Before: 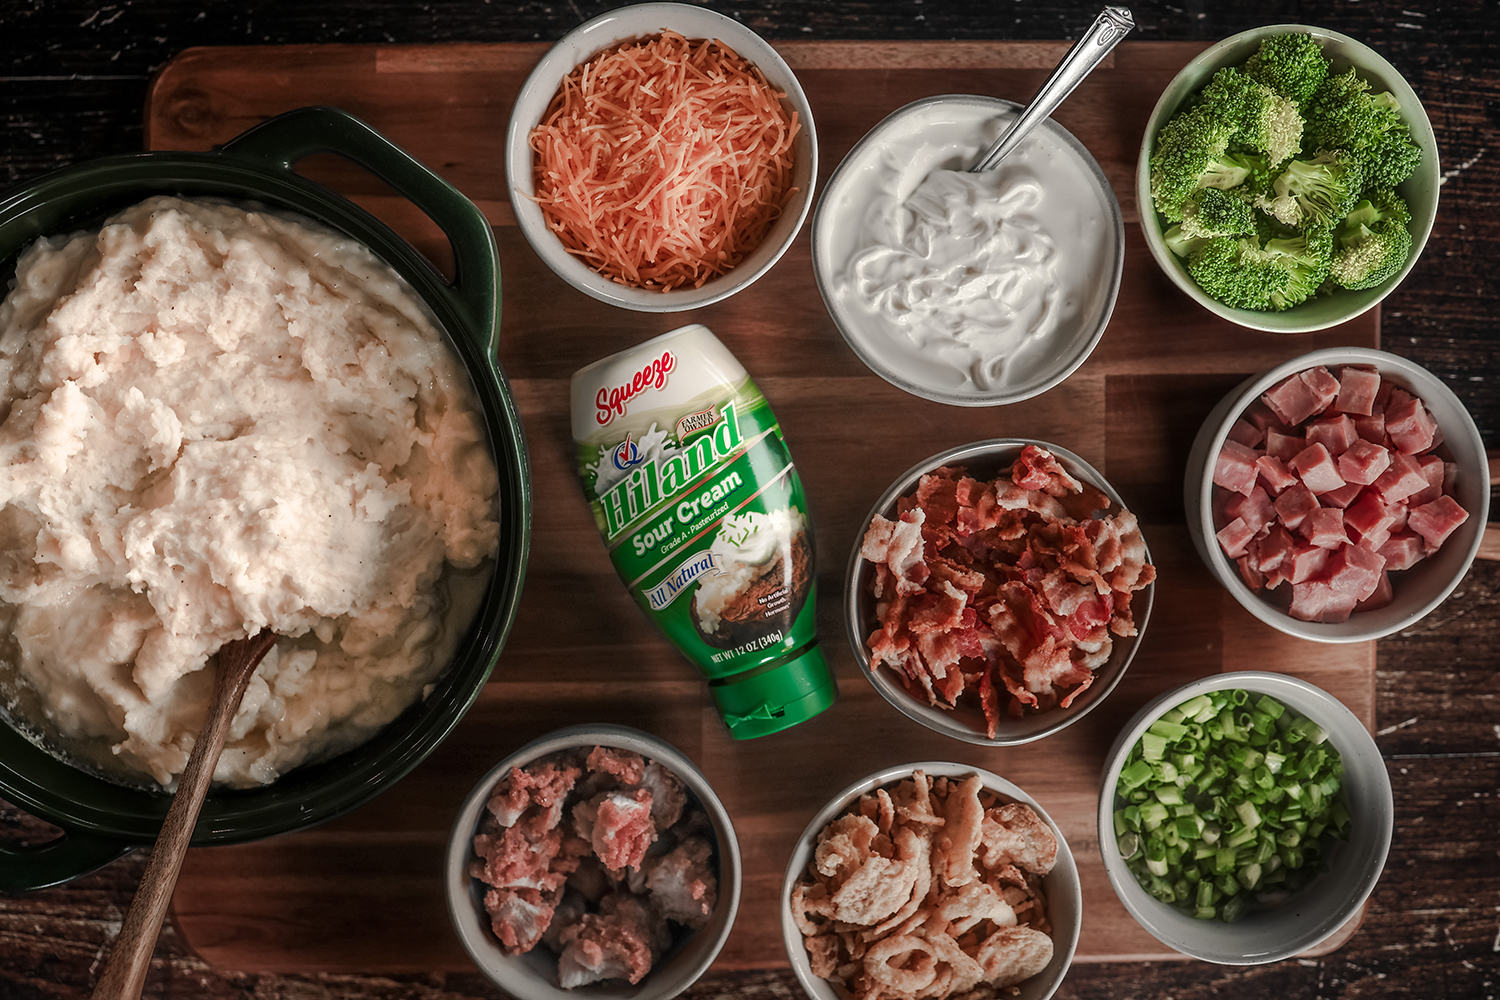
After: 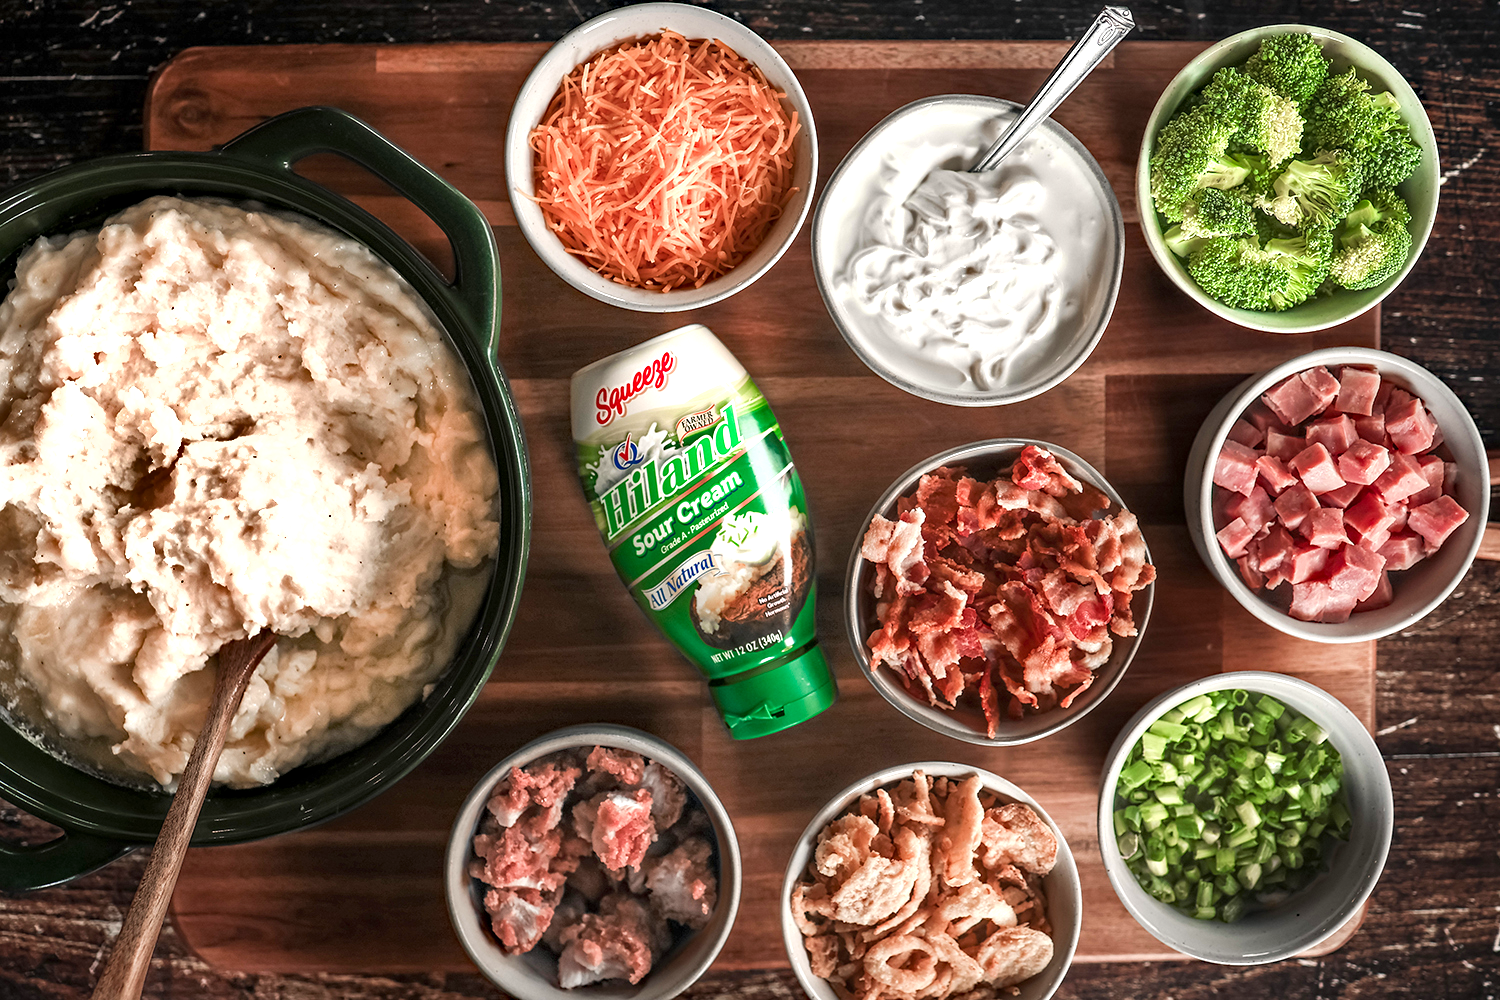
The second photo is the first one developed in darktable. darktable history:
shadows and highlights: shadows 24.5, highlights -78.15, soften with gaussian
exposure: exposure 1.061 EV, compensate highlight preservation false
haze removal: compatibility mode true, adaptive false
